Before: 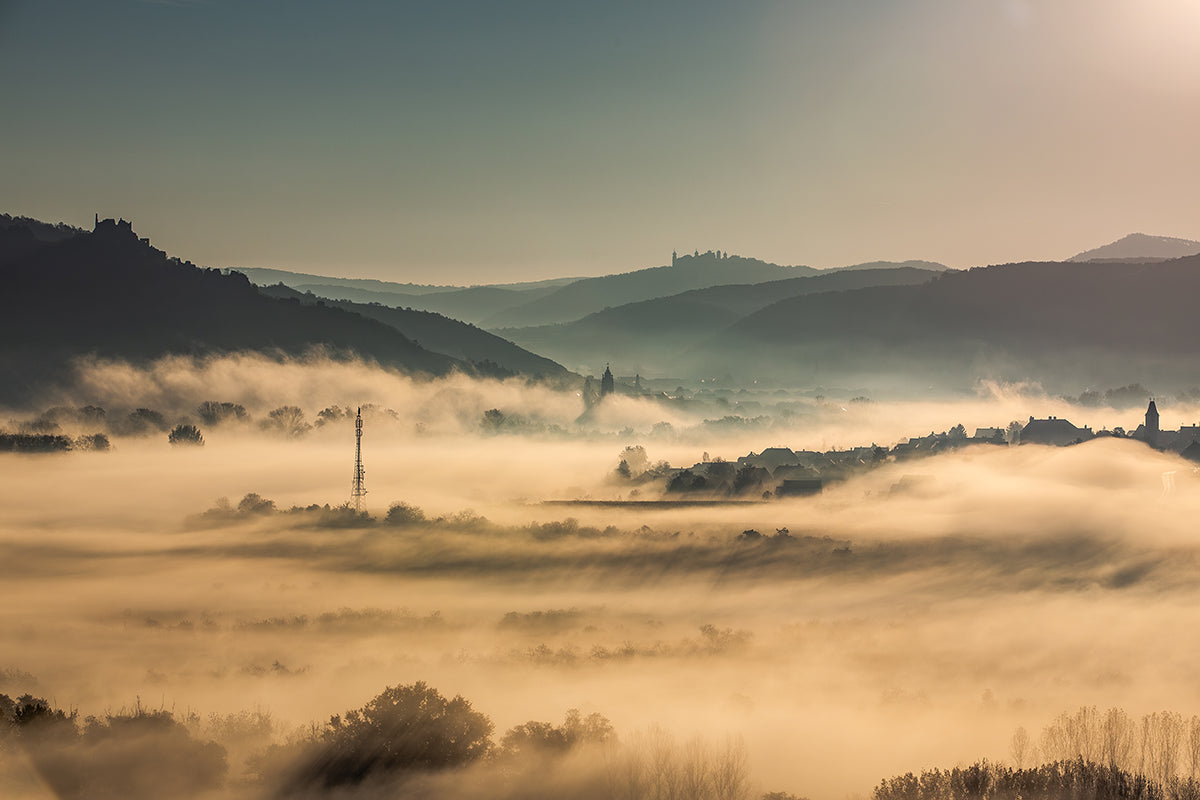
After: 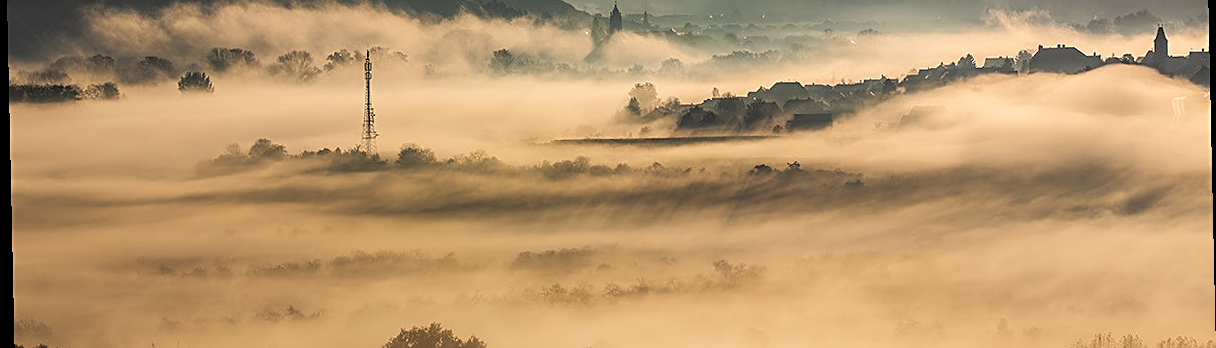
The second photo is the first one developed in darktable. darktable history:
rotate and perspective: rotation -1.24°, automatic cropping off
sharpen: on, module defaults
crop: top 45.551%, bottom 12.262%
